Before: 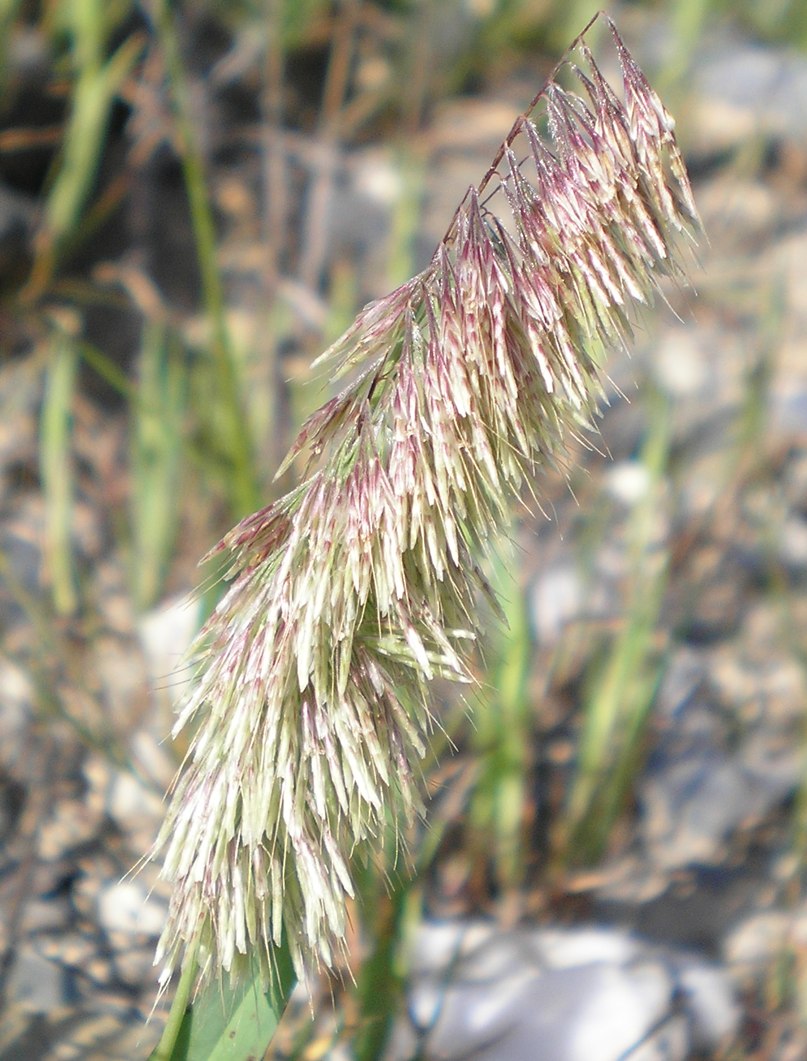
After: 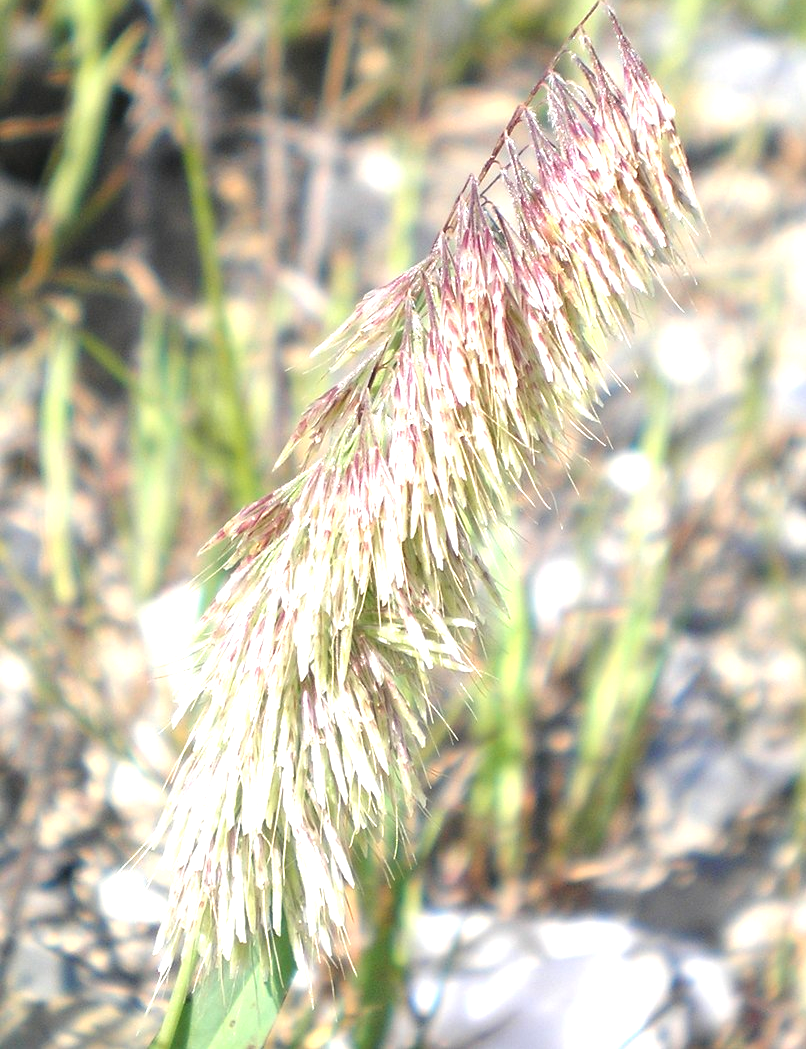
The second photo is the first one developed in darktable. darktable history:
exposure: black level correction 0, exposure 0.895 EV, compensate highlight preservation false
crop: top 1.069%, right 0.082%
